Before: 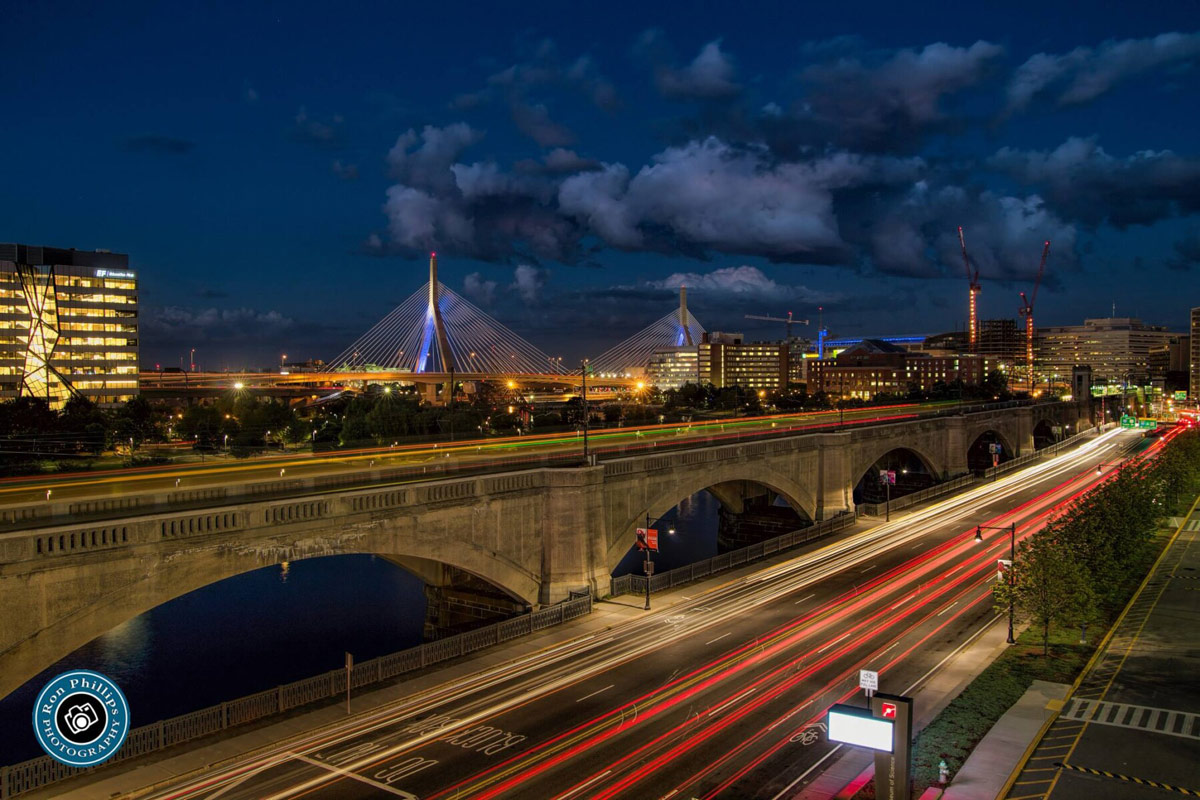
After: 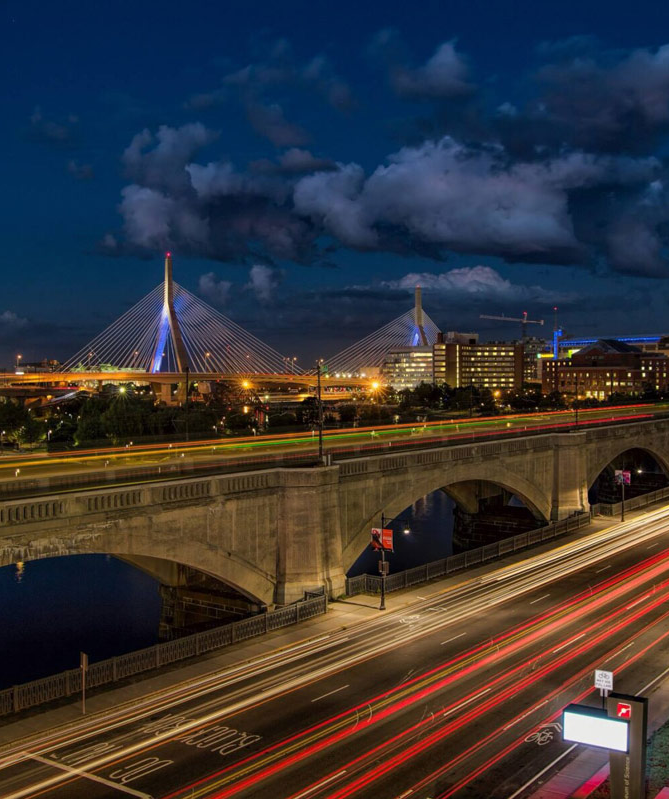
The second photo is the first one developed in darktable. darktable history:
crop: left 22.108%, right 22.061%, bottom 0.007%
